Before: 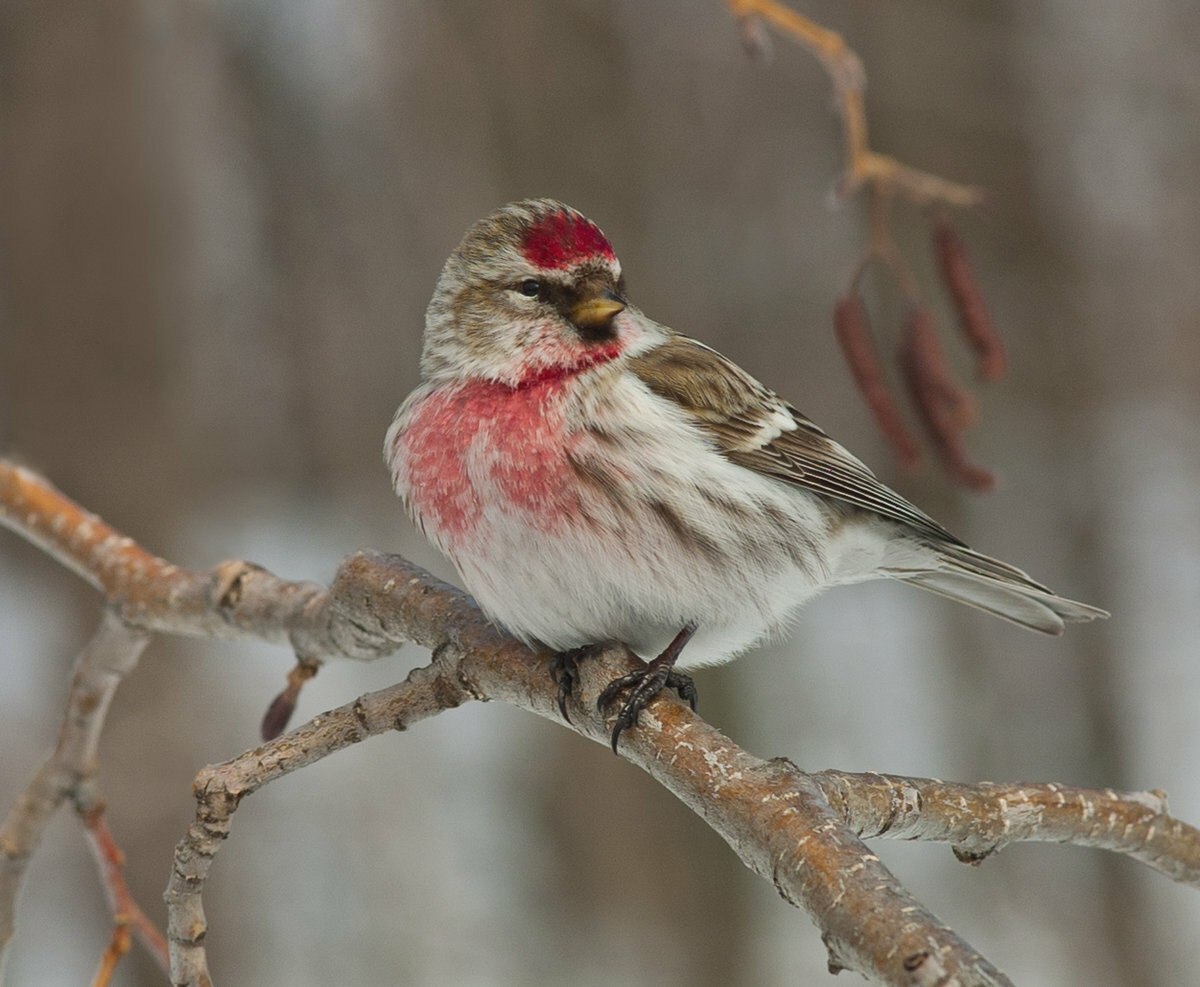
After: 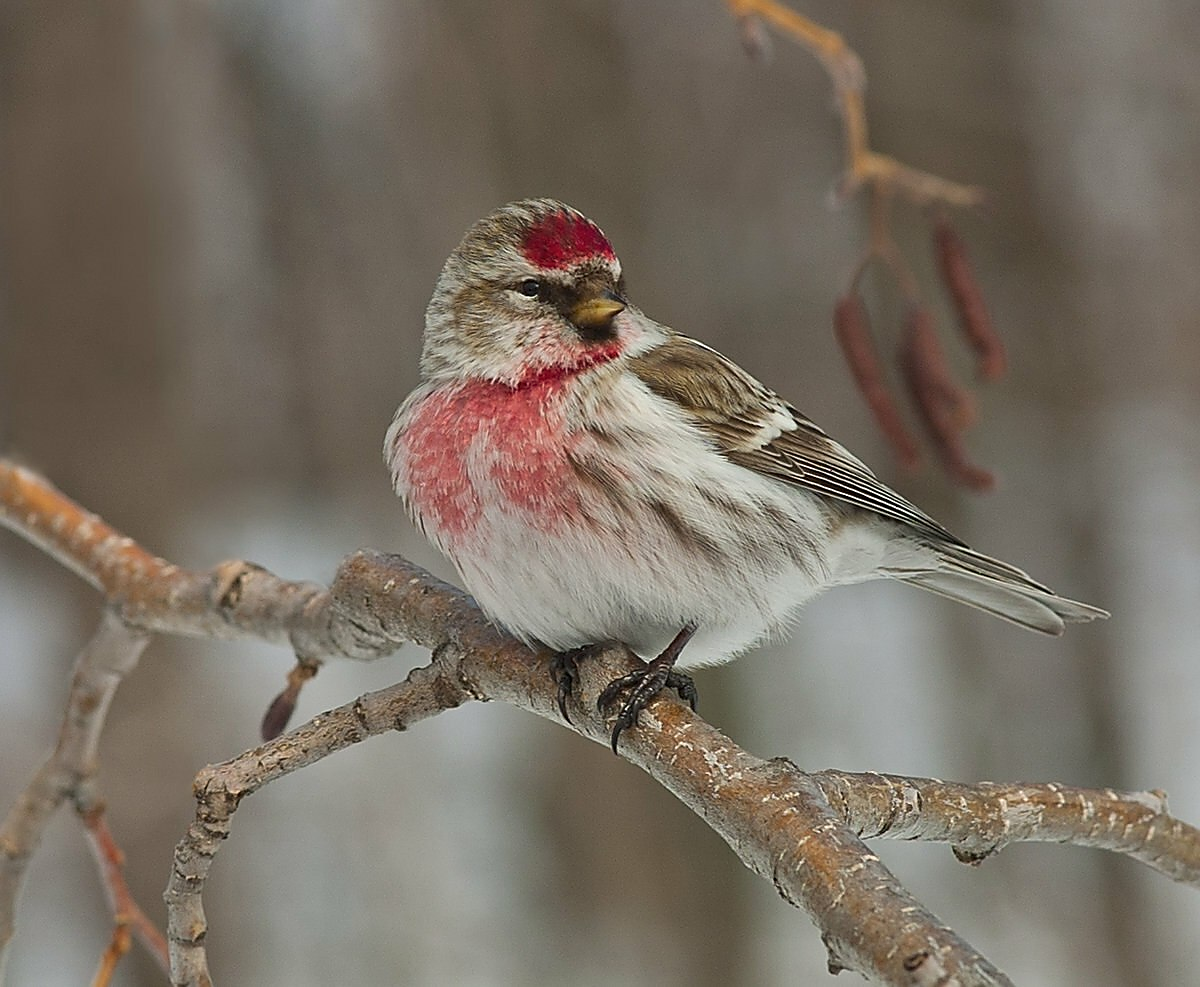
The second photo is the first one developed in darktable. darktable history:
sharpen: radius 1.422, amount 1.242, threshold 0.737
